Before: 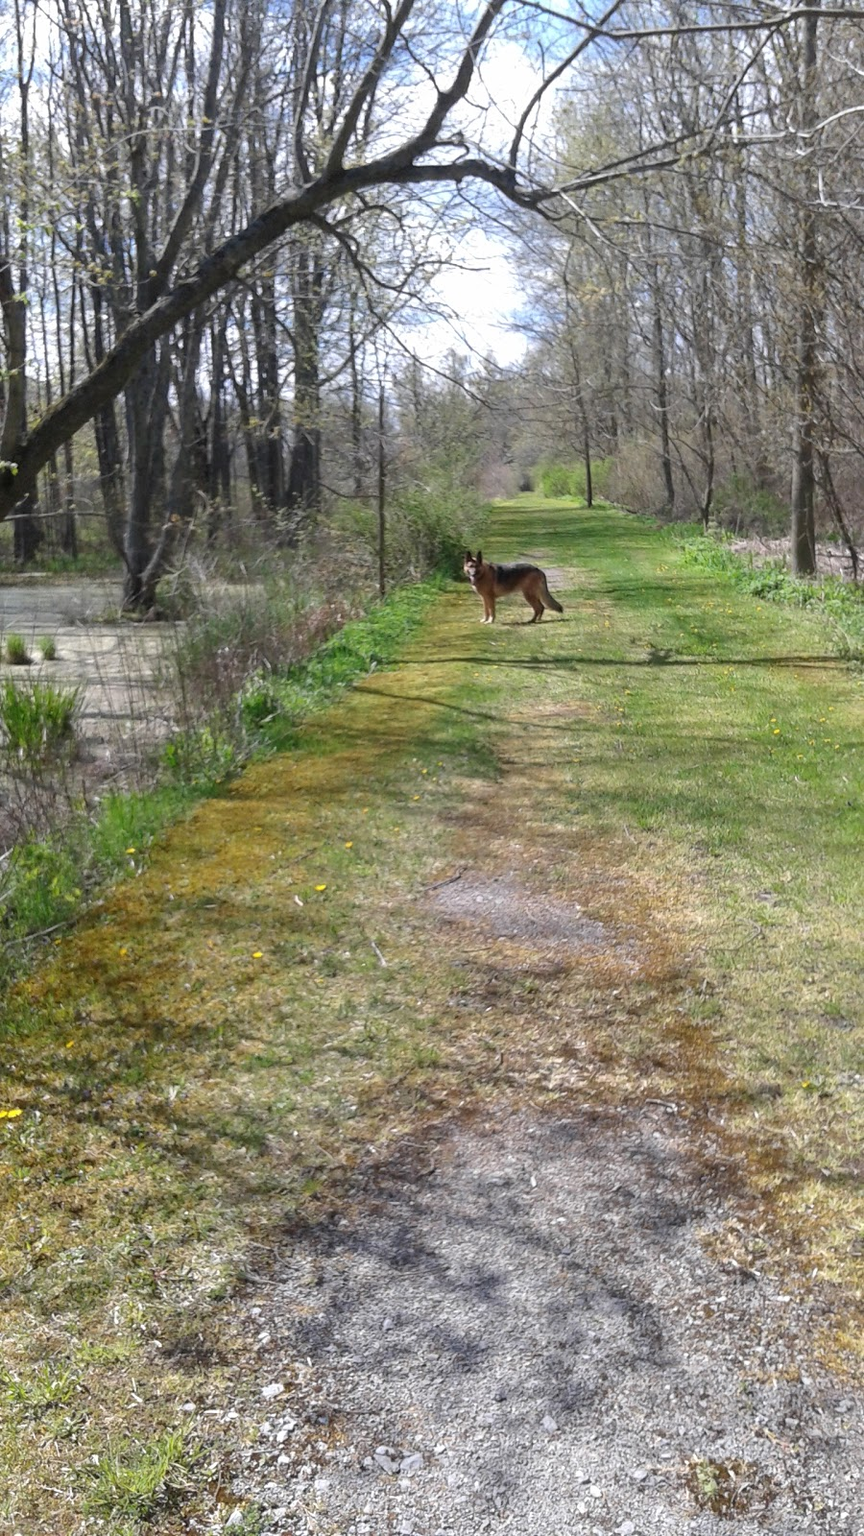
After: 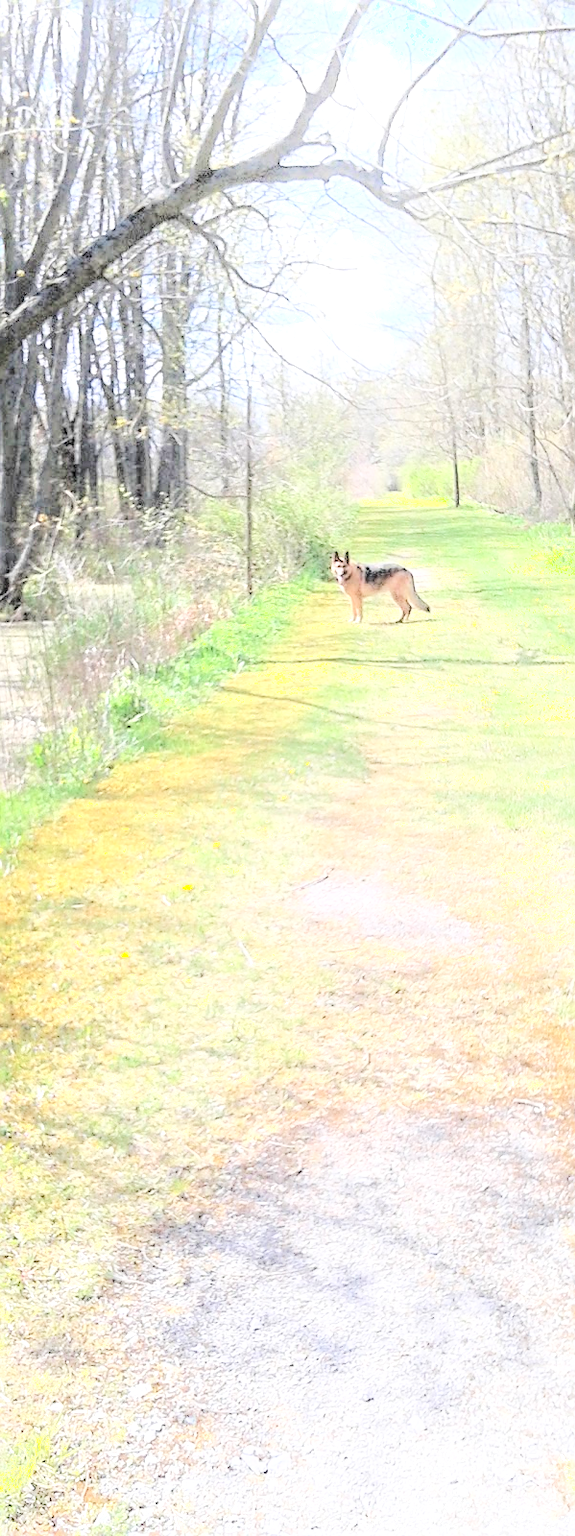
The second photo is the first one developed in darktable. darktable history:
local contrast: on, module defaults
sharpen: on, module defaults
shadows and highlights: shadows -55.36, highlights 84.25, soften with gaussian
crop: left 15.429%, right 17.919%
tone curve: curves: ch0 [(0.003, 0.032) (0.037, 0.037) (0.149, 0.117) (0.297, 0.318) (0.41, 0.48) (0.541, 0.649) (0.722, 0.857) (0.875, 0.946) (1, 0.98)]; ch1 [(0, 0) (0.305, 0.325) (0.453, 0.437) (0.482, 0.474) (0.501, 0.498) (0.506, 0.503) (0.559, 0.576) (0.6, 0.635) (0.656, 0.707) (1, 1)]; ch2 [(0, 0) (0.323, 0.277) (0.408, 0.399) (0.45, 0.48) (0.499, 0.502) (0.515, 0.532) (0.573, 0.602) (0.653, 0.675) (0.75, 0.756) (1, 1)]
exposure: black level correction 0, exposure 0.5 EV, compensate highlight preservation false
tone equalizer: -7 EV 0.146 EV, -6 EV 0.591 EV, -5 EV 1.14 EV, -4 EV 1.31 EV, -3 EV 1.12 EV, -2 EV 0.6 EV, -1 EV 0.168 EV, mask exposure compensation -0.497 EV
